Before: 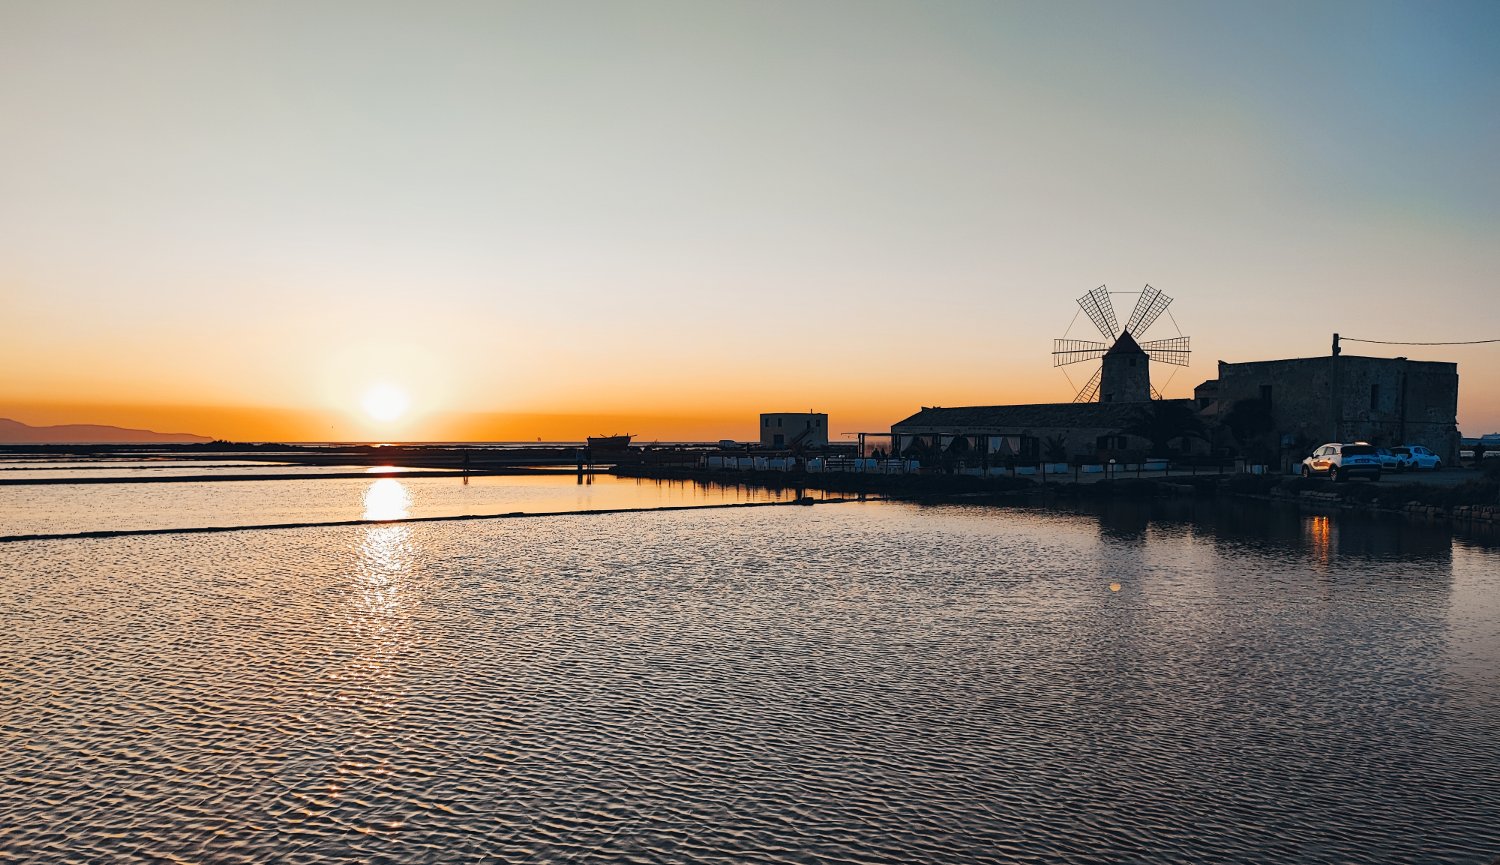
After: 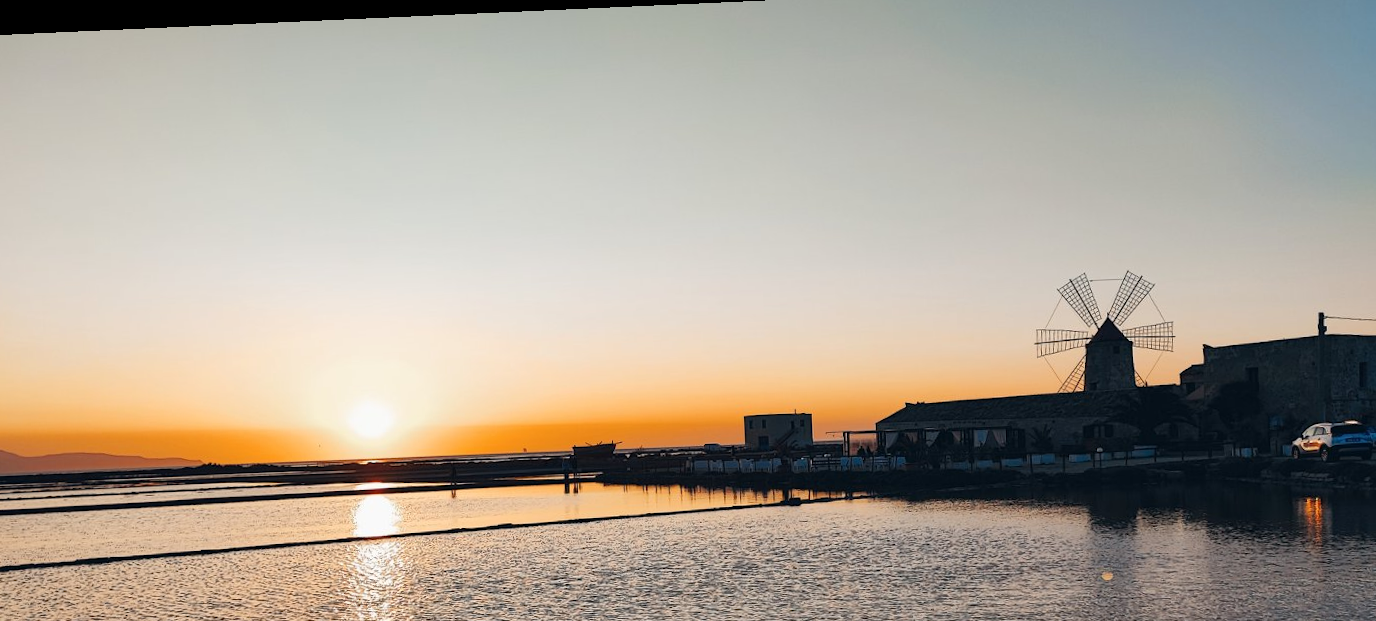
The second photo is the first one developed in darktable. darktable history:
rotate and perspective: rotation -2.22°, lens shift (horizontal) -0.022, automatic cropping off
crop: left 1.509%, top 3.452%, right 7.696%, bottom 28.452%
